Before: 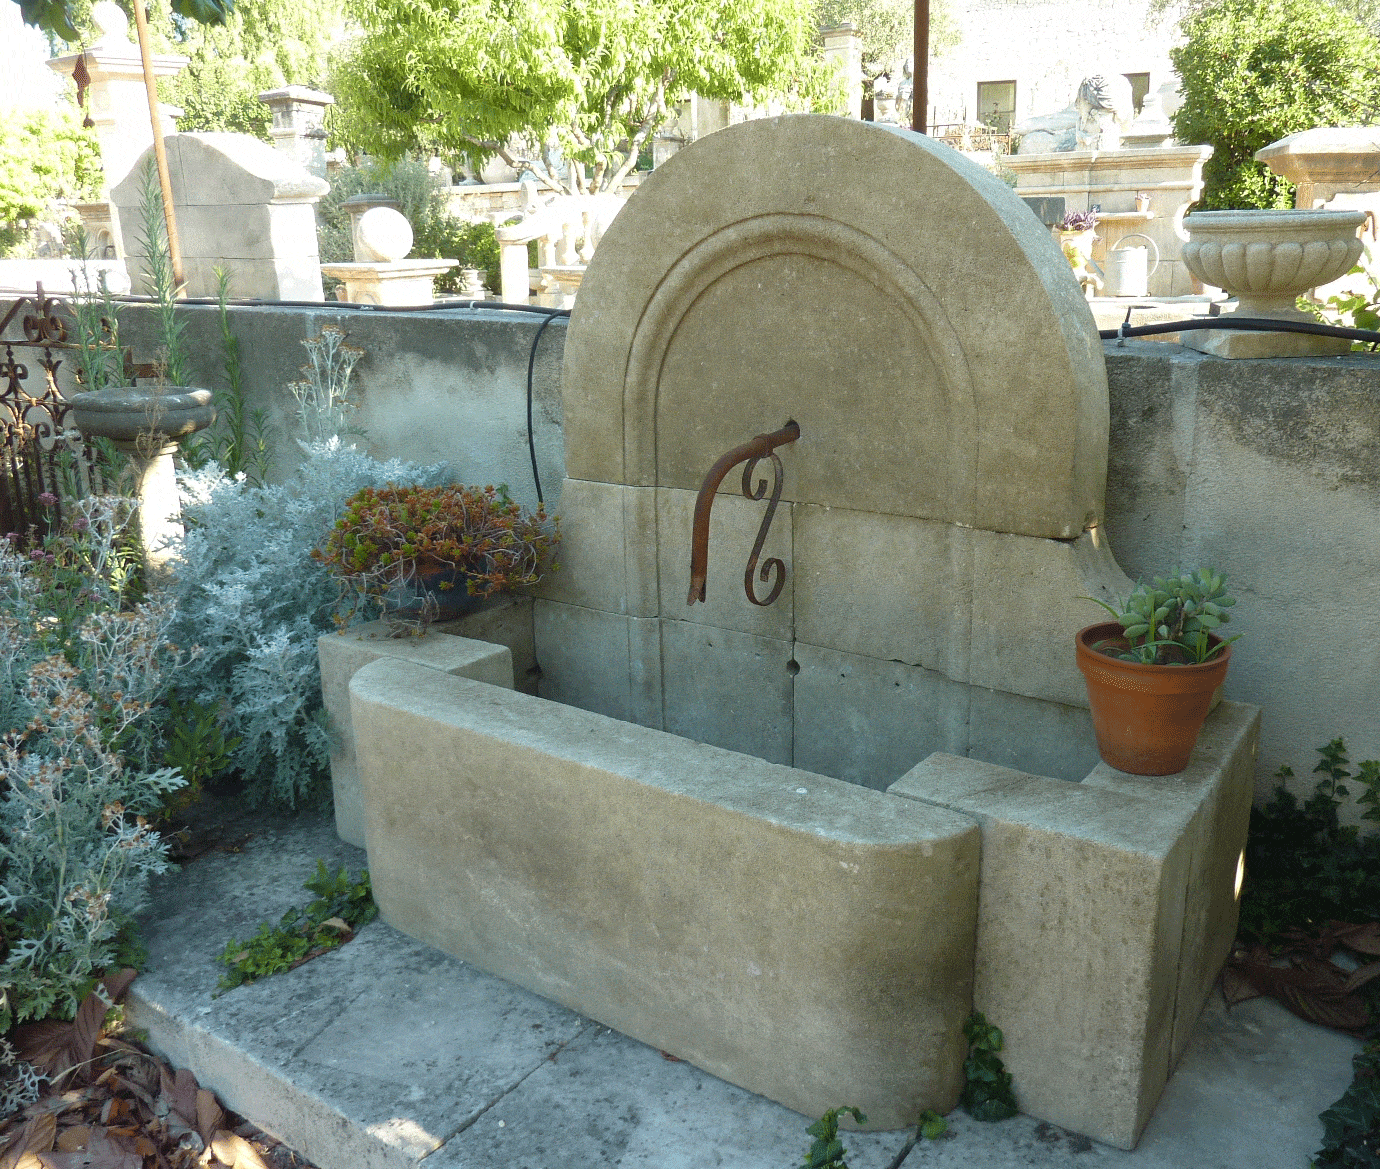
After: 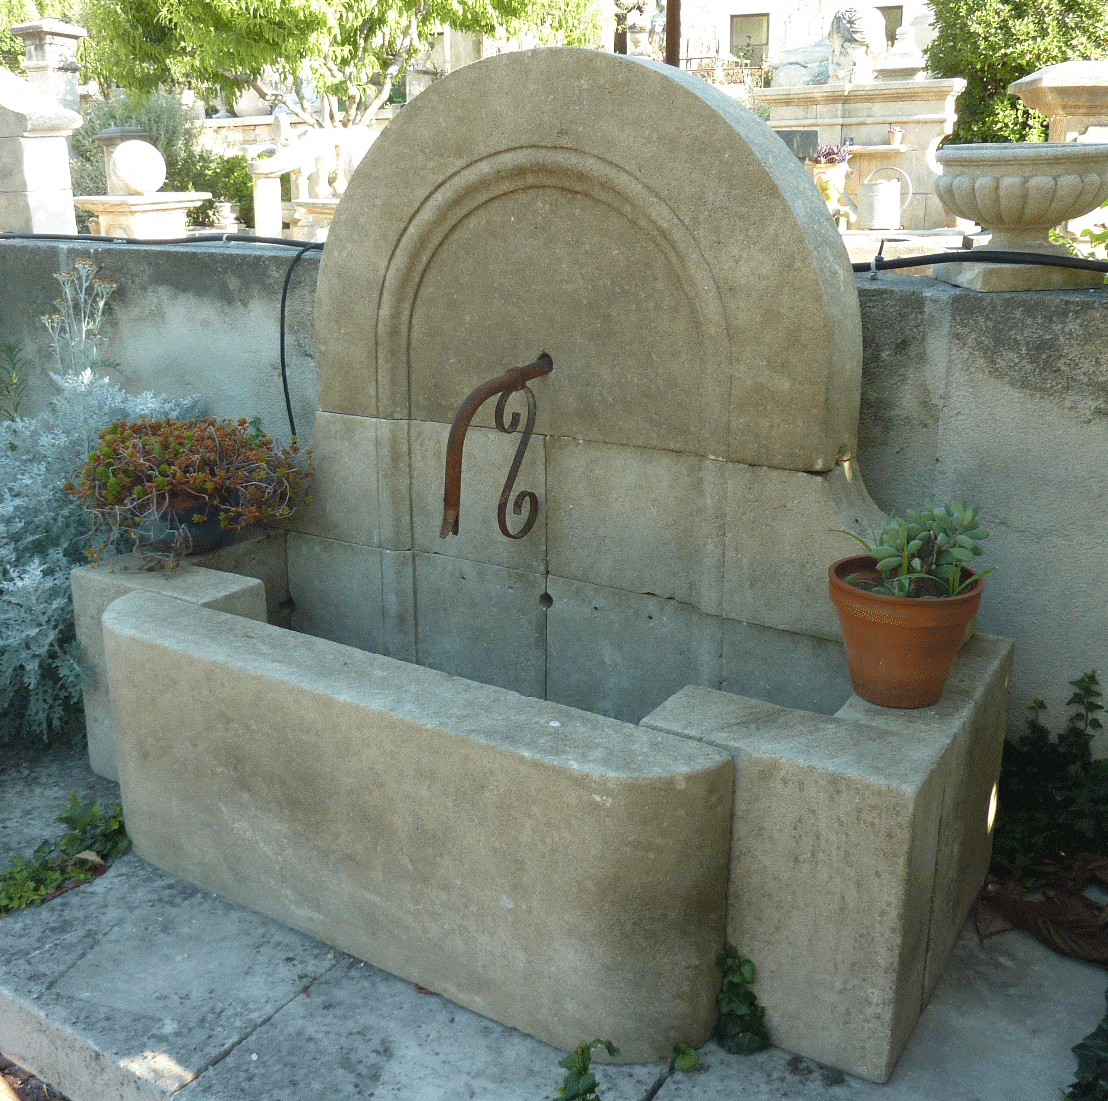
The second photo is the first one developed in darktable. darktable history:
crop and rotate: left 17.959%, top 5.771%, right 1.742%
shadows and highlights: shadows 12, white point adjustment 1.2, highlights -0.36, soften with gaussian
contrast brightness saturation: saturation -0.05
